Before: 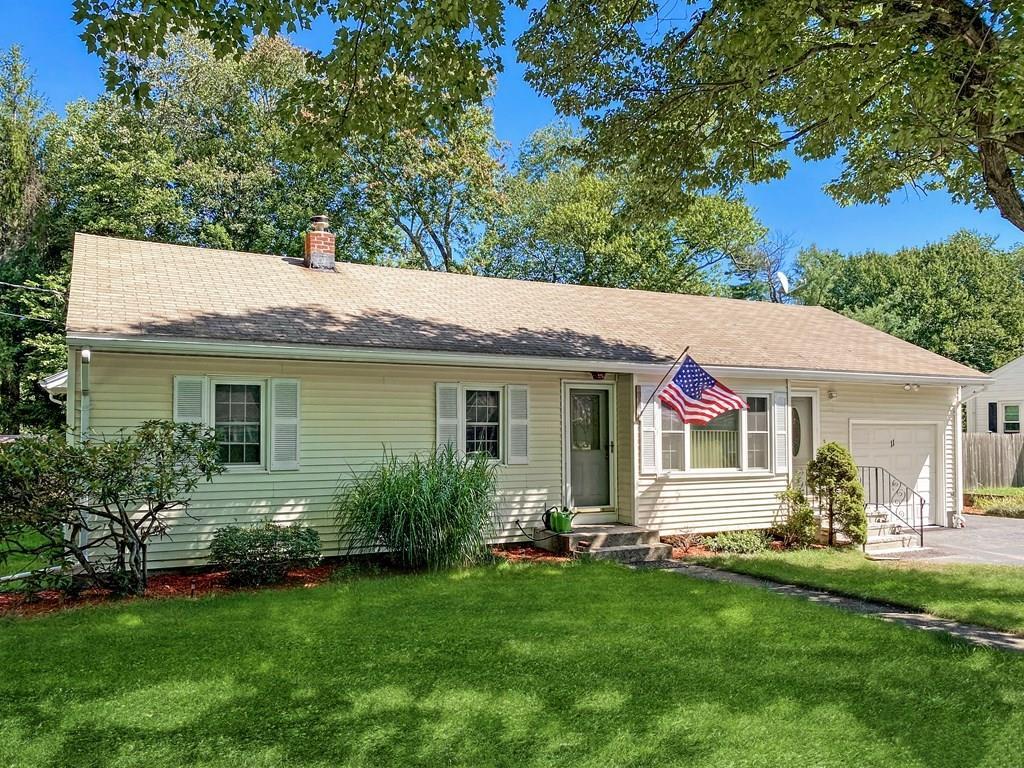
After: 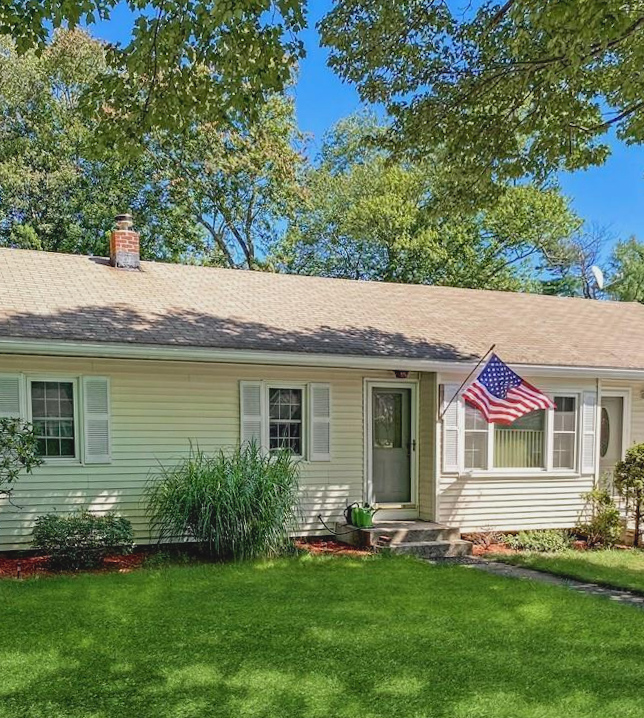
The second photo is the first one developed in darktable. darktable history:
rotate and perspective: rotation 0.062°, lens shift (vertical) 0.115, lens shift (horizontal) -0.133, crop left 0.047, crop right 0.94, crop top 0.061, crop bottom 0.94
contrast brightness saturation: contrast -0.11
crop and rotate: left 14.292%, right 19.041%
